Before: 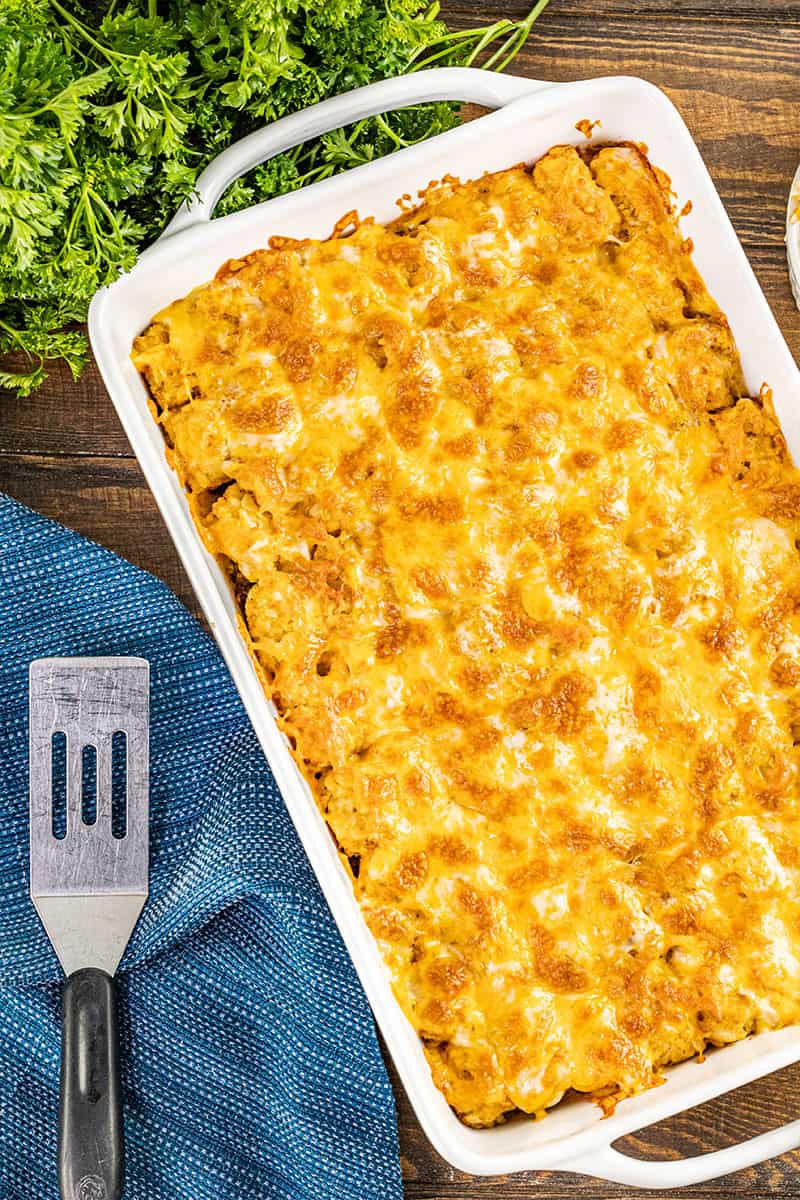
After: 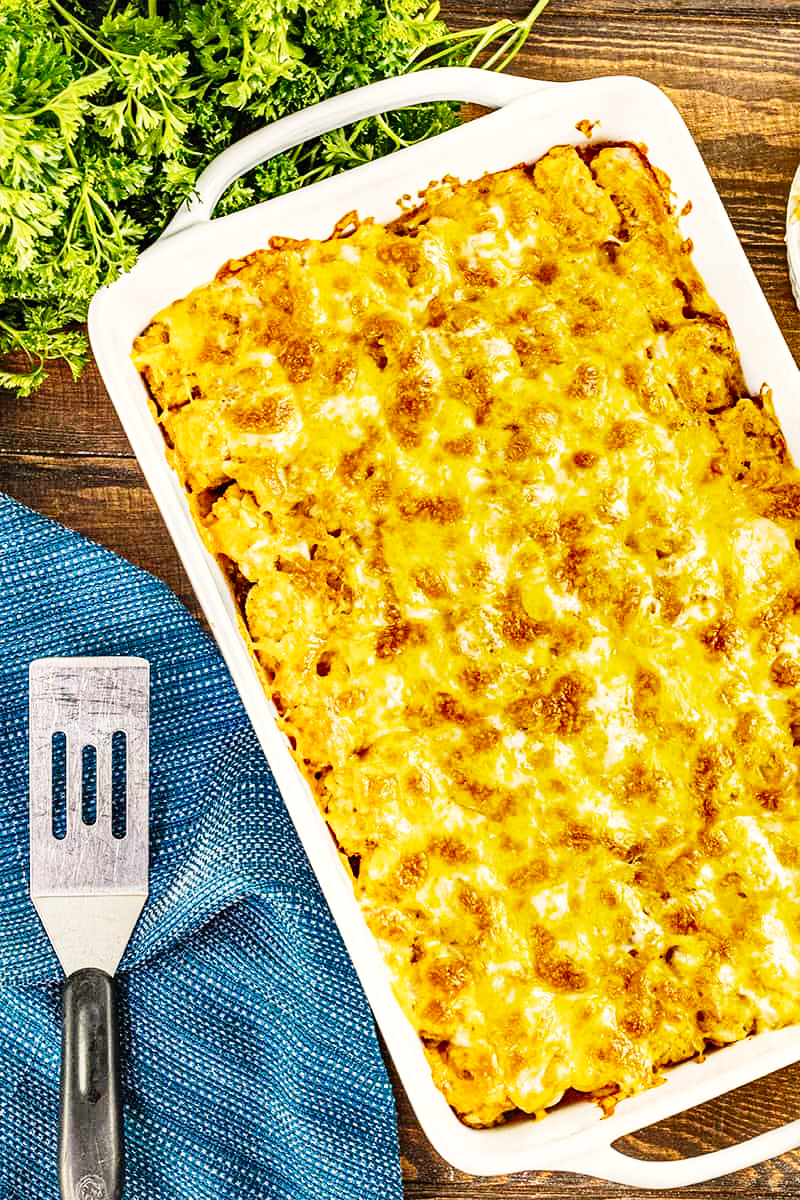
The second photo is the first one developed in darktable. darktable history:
shadows and highlights: shadows 75, highlights -60.85, soften with gaussian
base curve: curves: ch0 [(0, 0) (0.028, 0.03) (0.121, 0.232) (0.46, 0.748) (0.859, 0.968) (1, 1)], preserve colors none
white balance: red 1.045, blue 0.932
